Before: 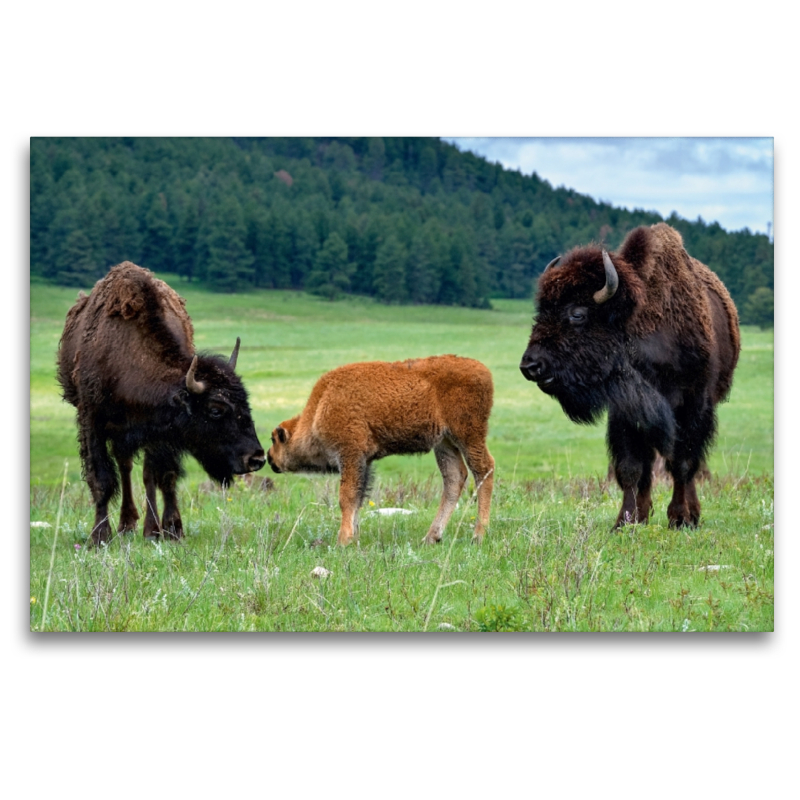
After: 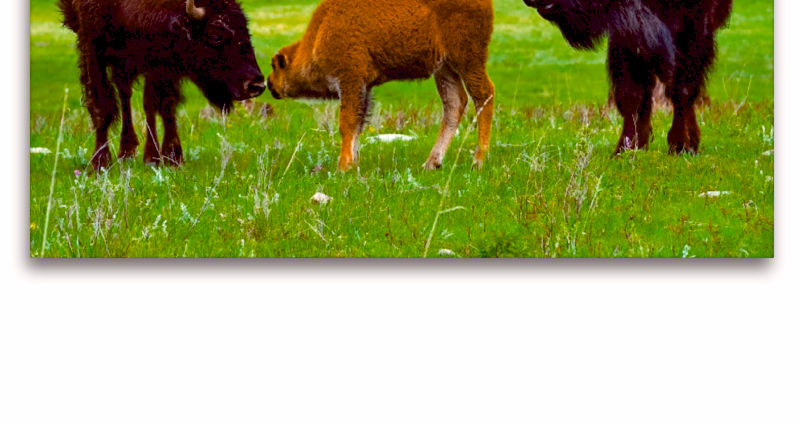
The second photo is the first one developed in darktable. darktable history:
color balance rgb: global offset › luminance -0.198%, global offset › chroma 0.27%, linear chroma grading › global chroma 25.497%, perceptual saturation grading › global saturation 30.751%, global vibrance 16.839%, saturation formula JzAzBz (2021)
crop and rotate: top 46.823%, right 0.055%
